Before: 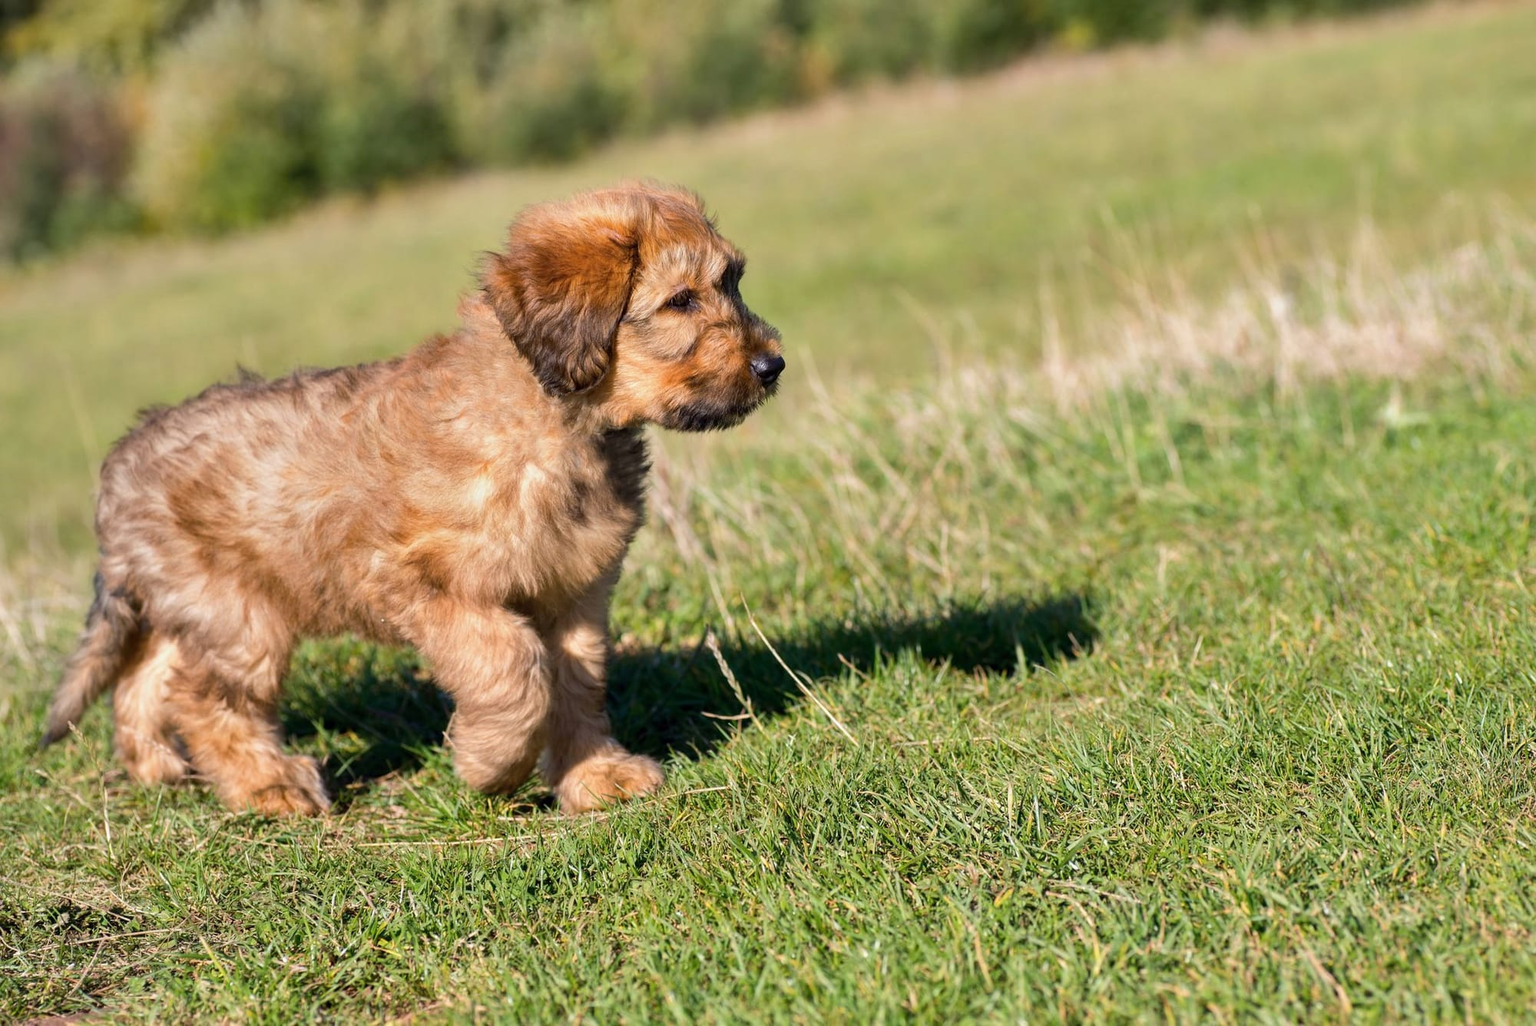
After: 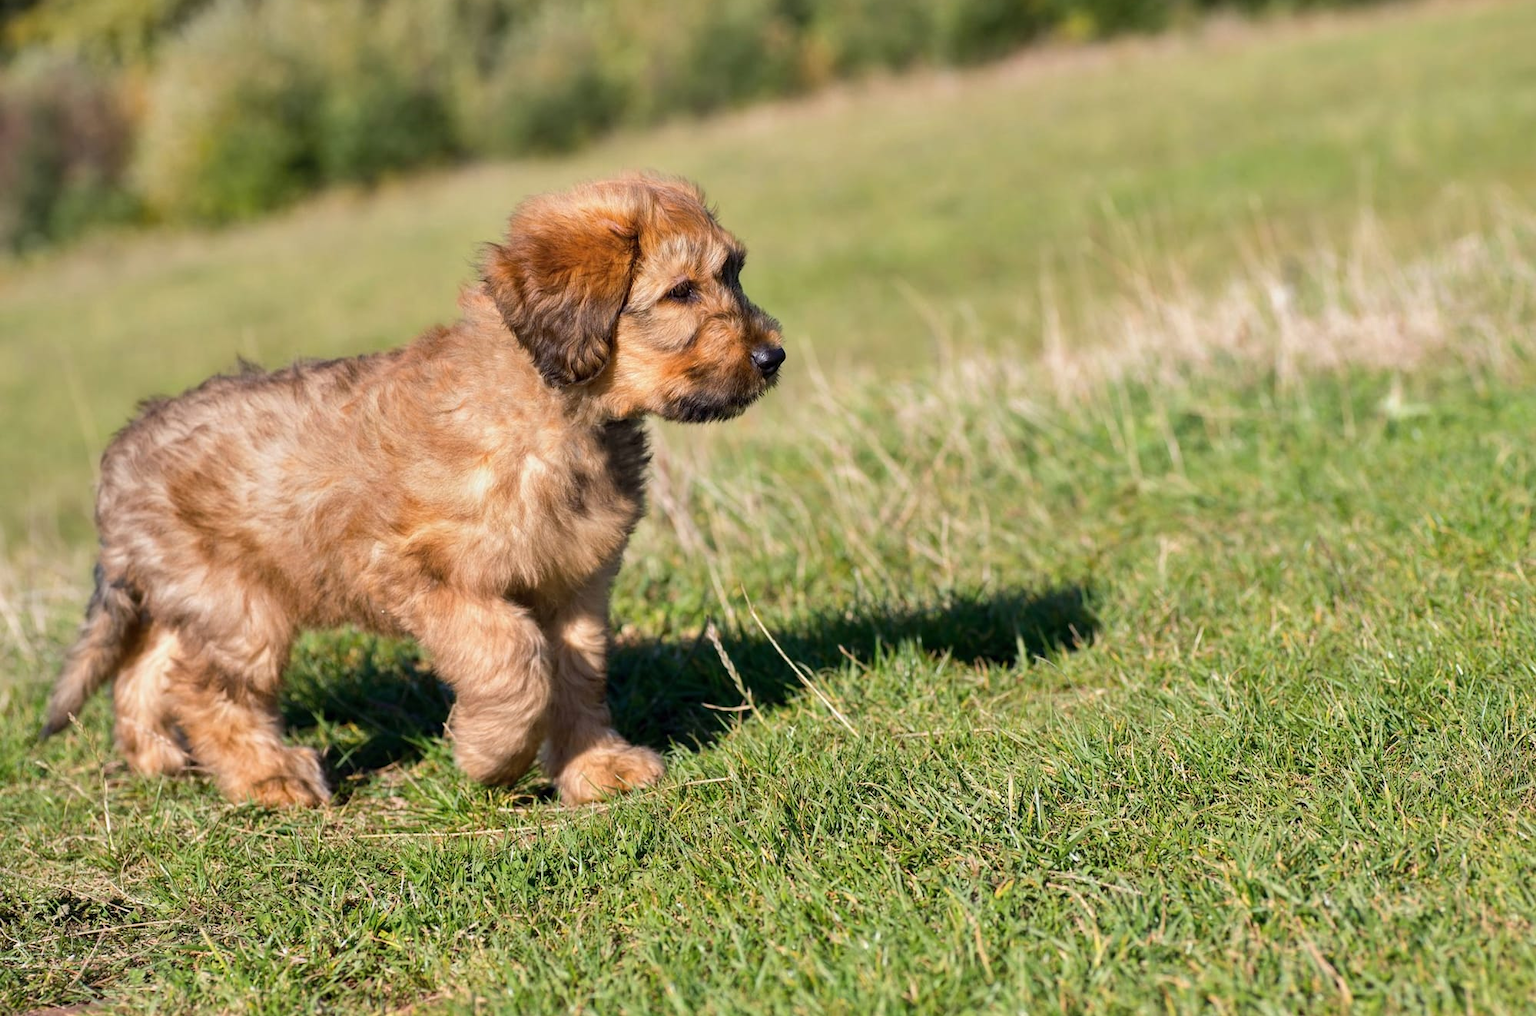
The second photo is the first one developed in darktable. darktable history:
crop: top 0.942%, right 0.005%
